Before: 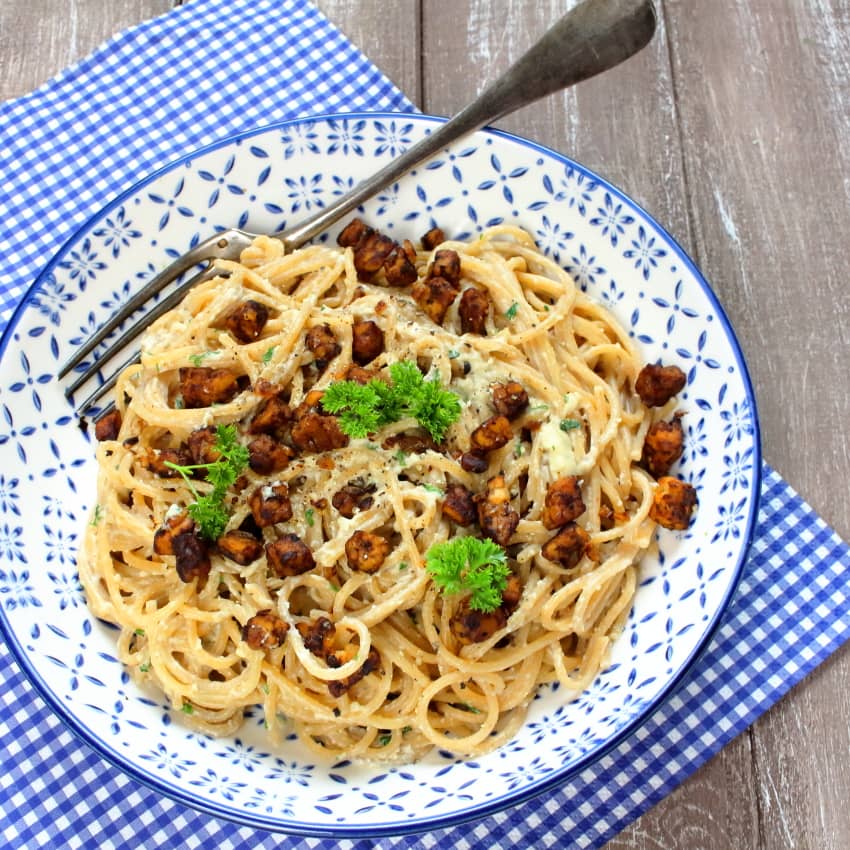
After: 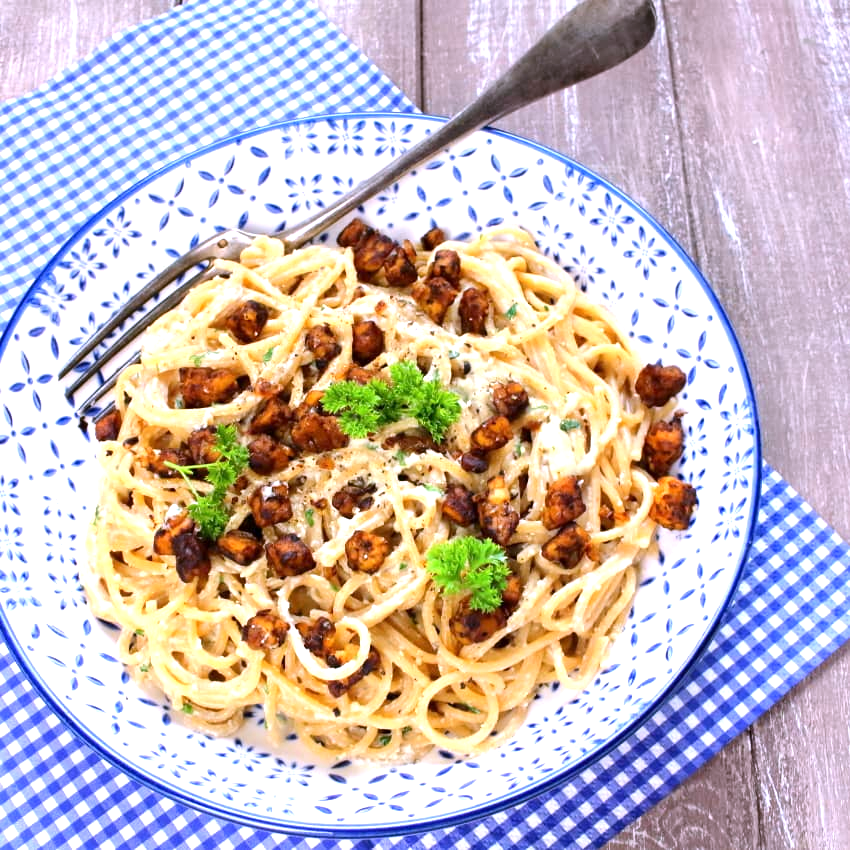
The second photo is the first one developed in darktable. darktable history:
exposure: exposure 0.574 EV, compensate highlight preservation false
white balance: red 1.042, blue 1.17
contrast brightness saturation: contrast 0.07
